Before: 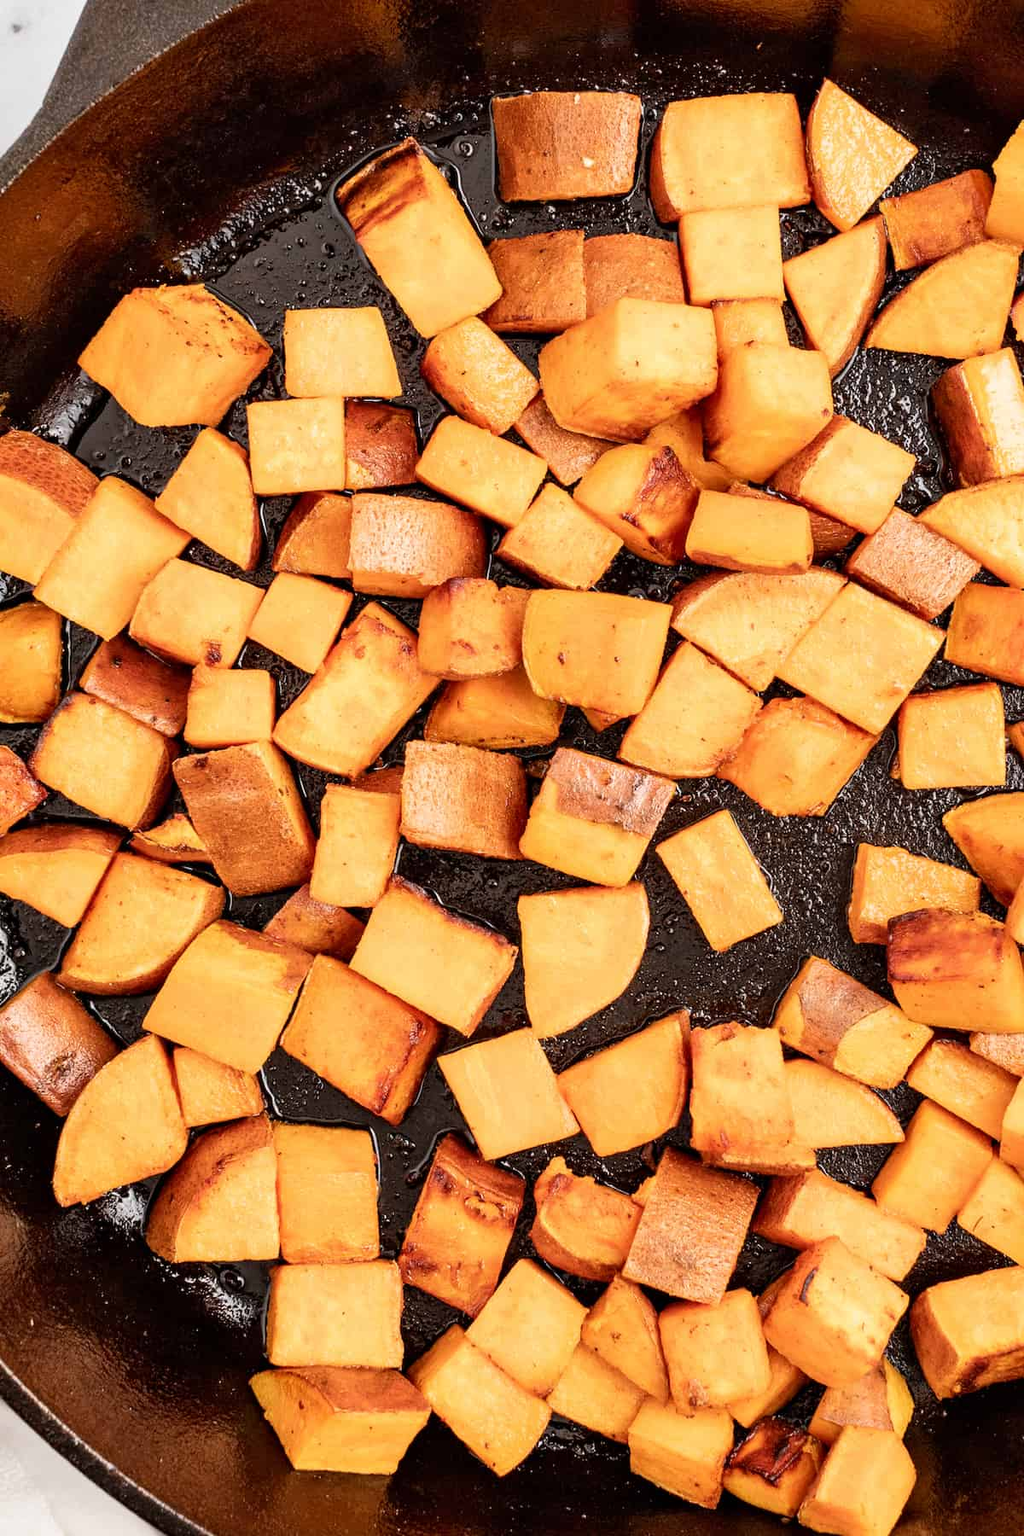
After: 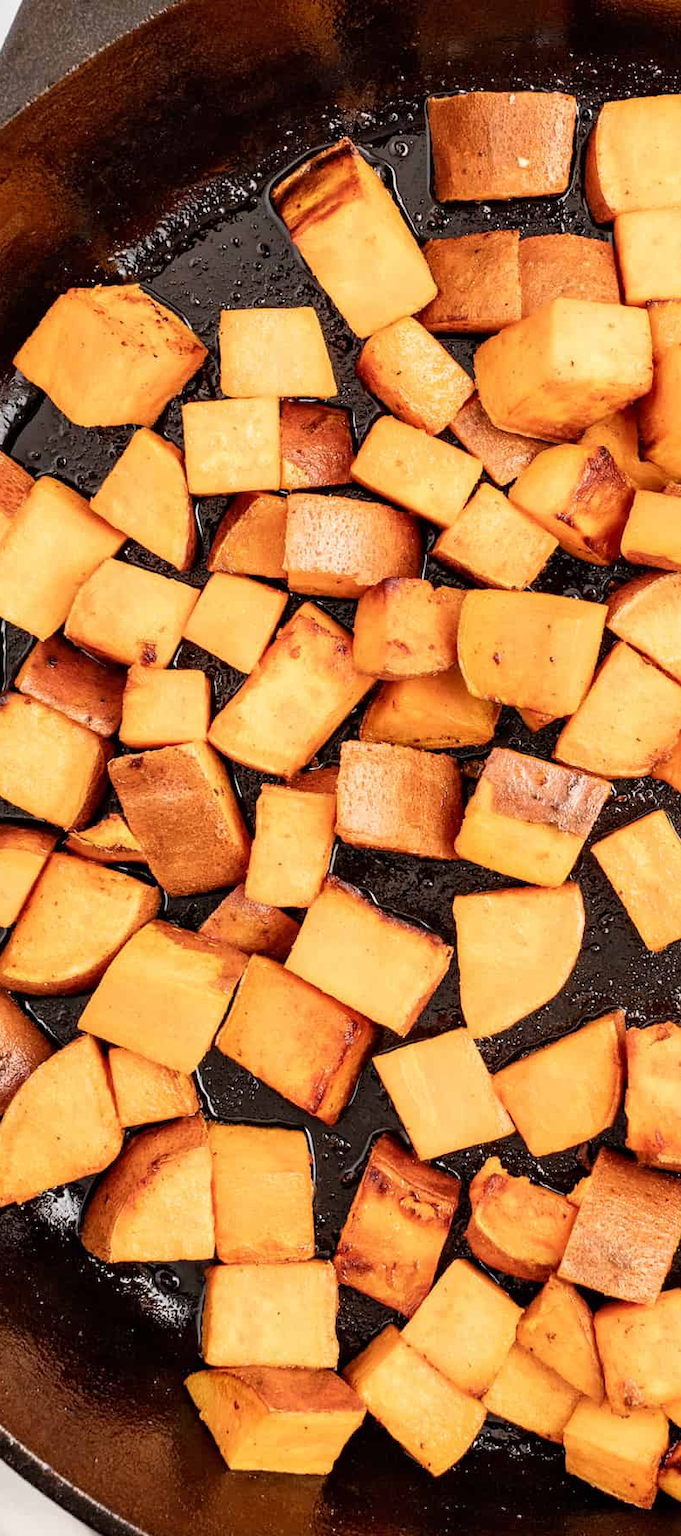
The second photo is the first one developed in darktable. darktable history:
crop and rotate: left 6.392%, right 26.974%
